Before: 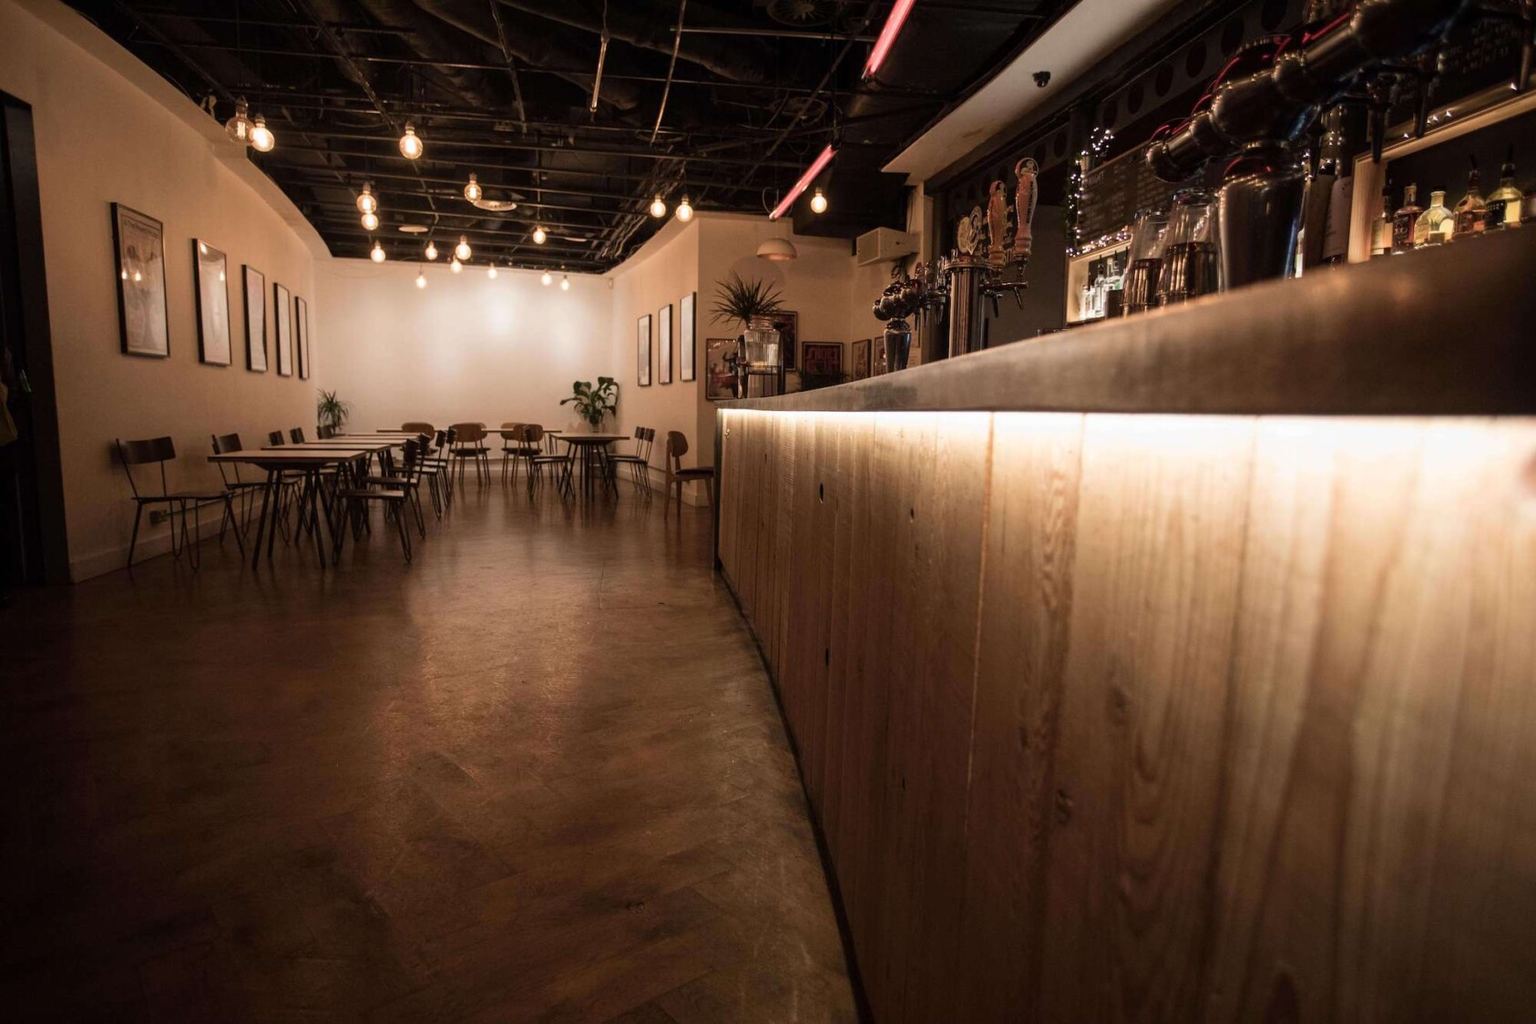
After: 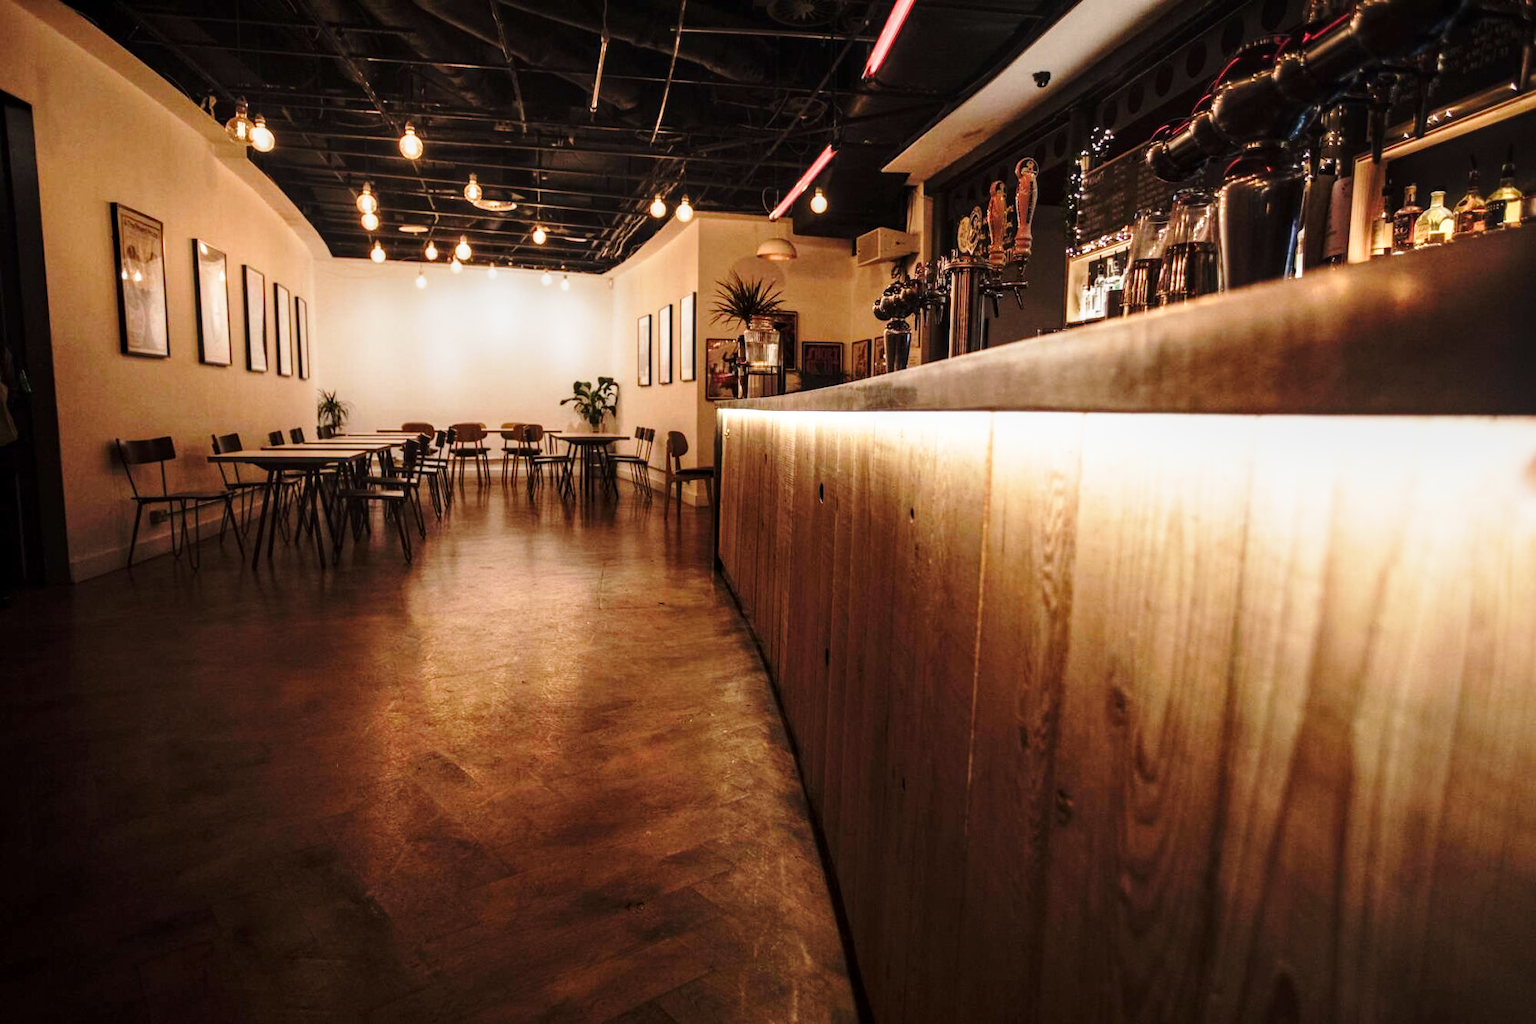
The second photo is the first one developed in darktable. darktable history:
local contrast: on, module defaults
base curve: curves: ch0 [(0, 0) (0.036, 0.037) (0.121, 0.228) (0.46, 0.76) (0.859, 0.983) (1, 1)], preserve colors none
